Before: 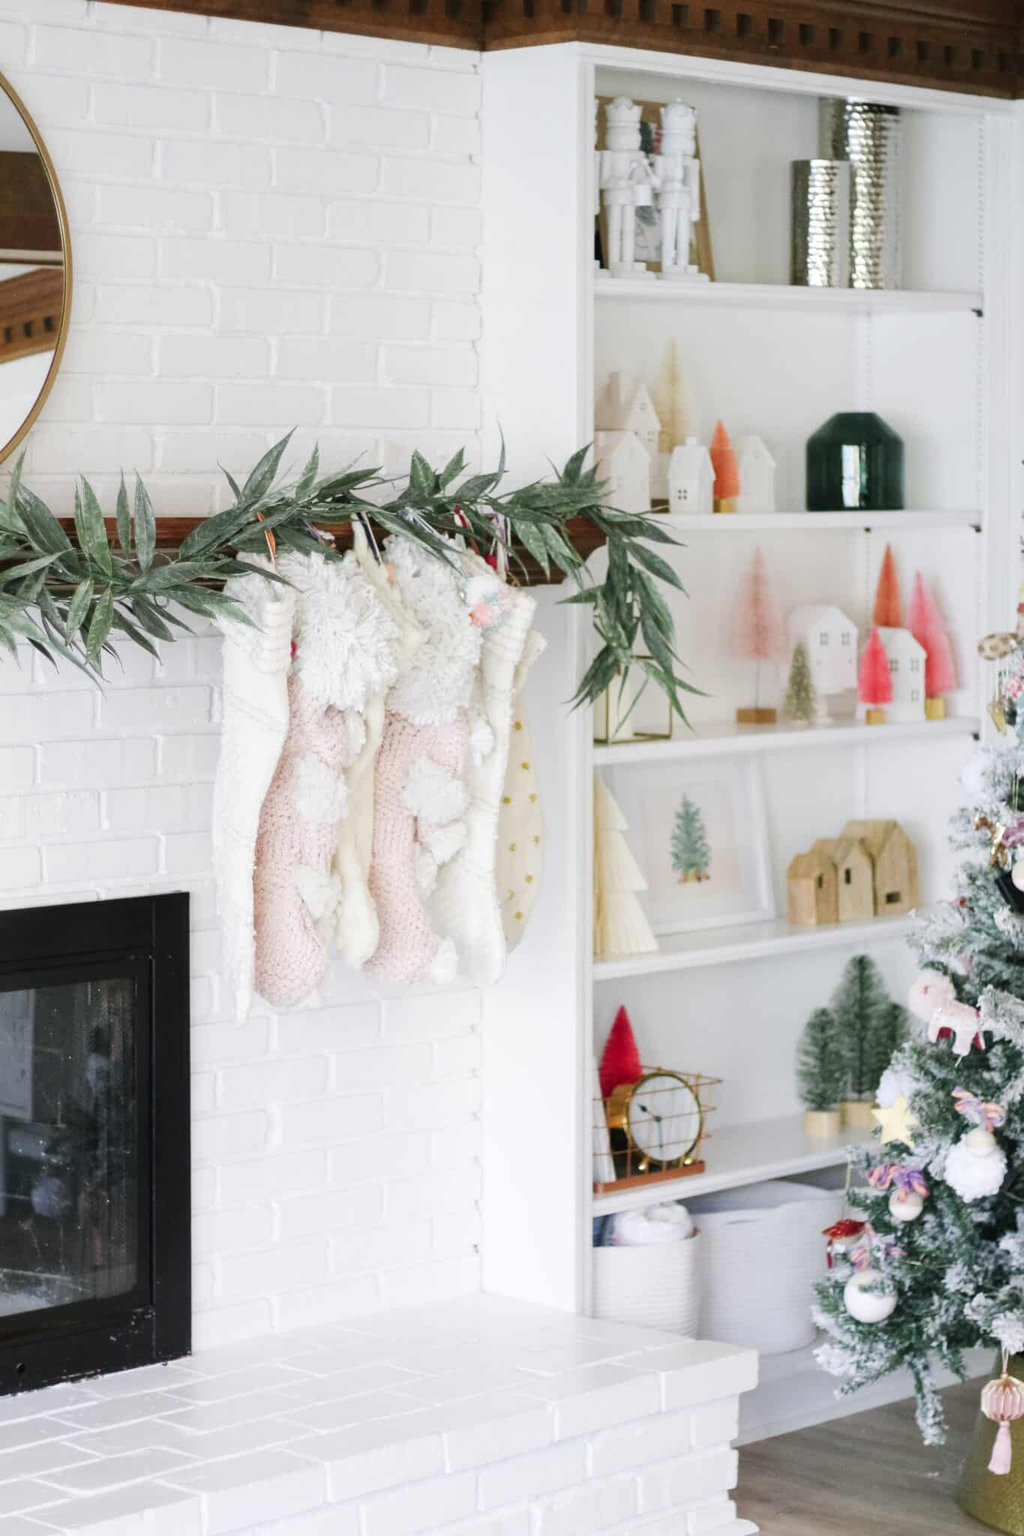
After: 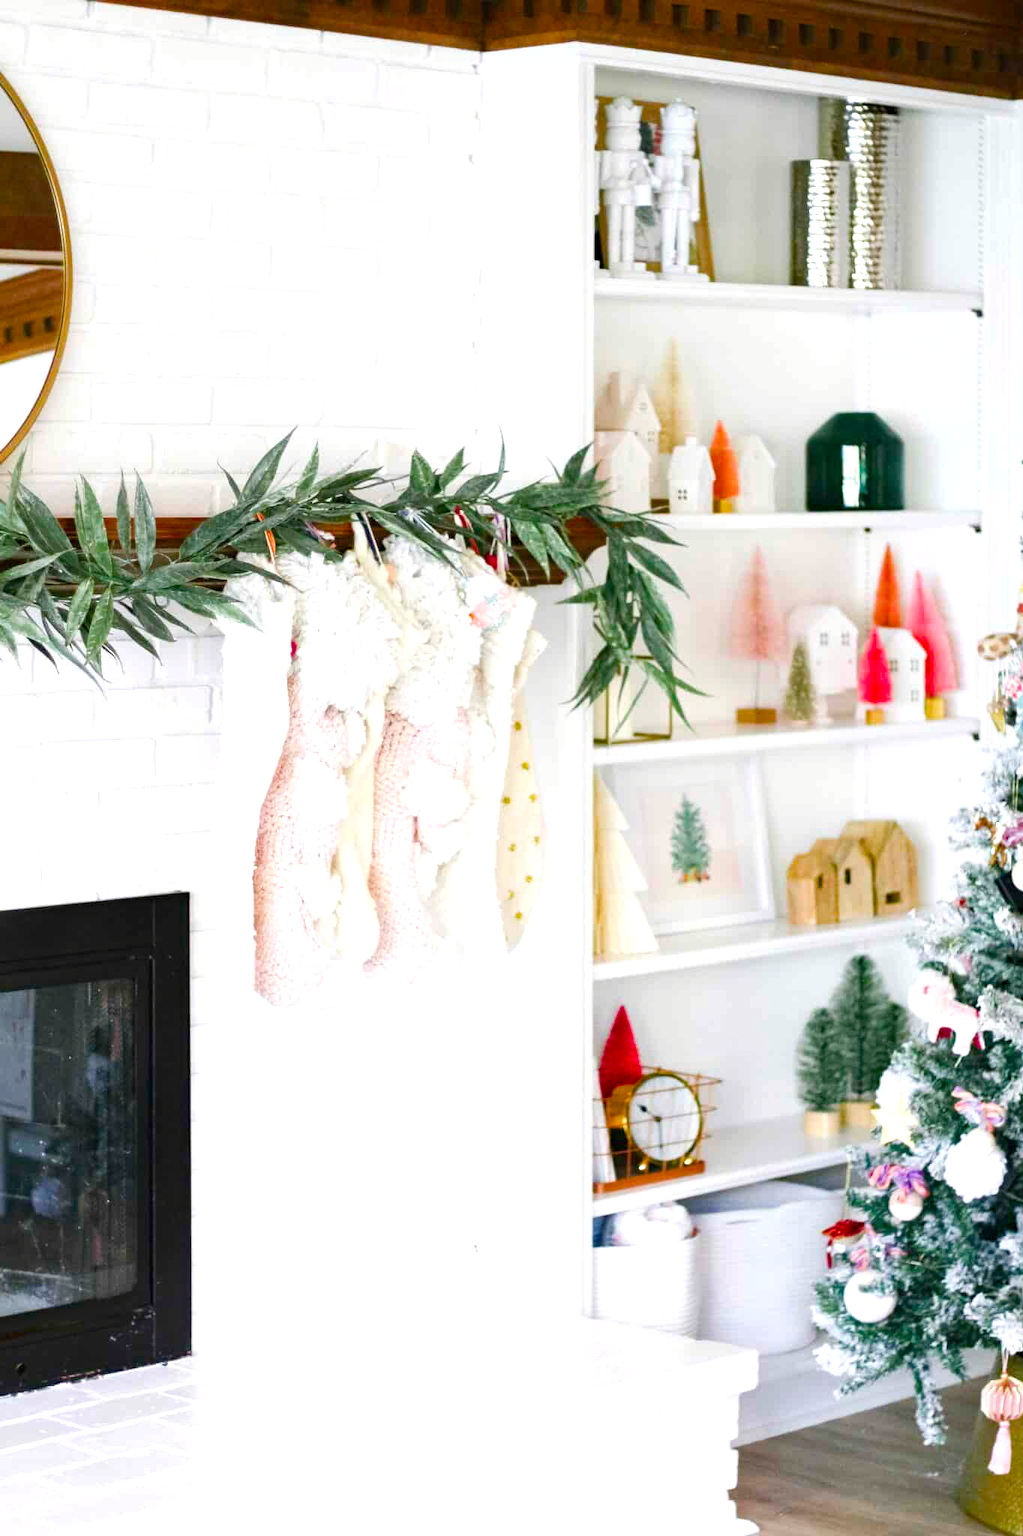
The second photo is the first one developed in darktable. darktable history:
haze removal: compatibility mode true, adaptive false
color balance rgb: highlights gain › luminance 14.605%, perceptual saturation grading › global saturation 35.099%, perceptual saturation grading › highlights -24.825%, perceptual saturation grading › shadows 26.217%, perceptual brilliance grading › global brilliance 9.412%
